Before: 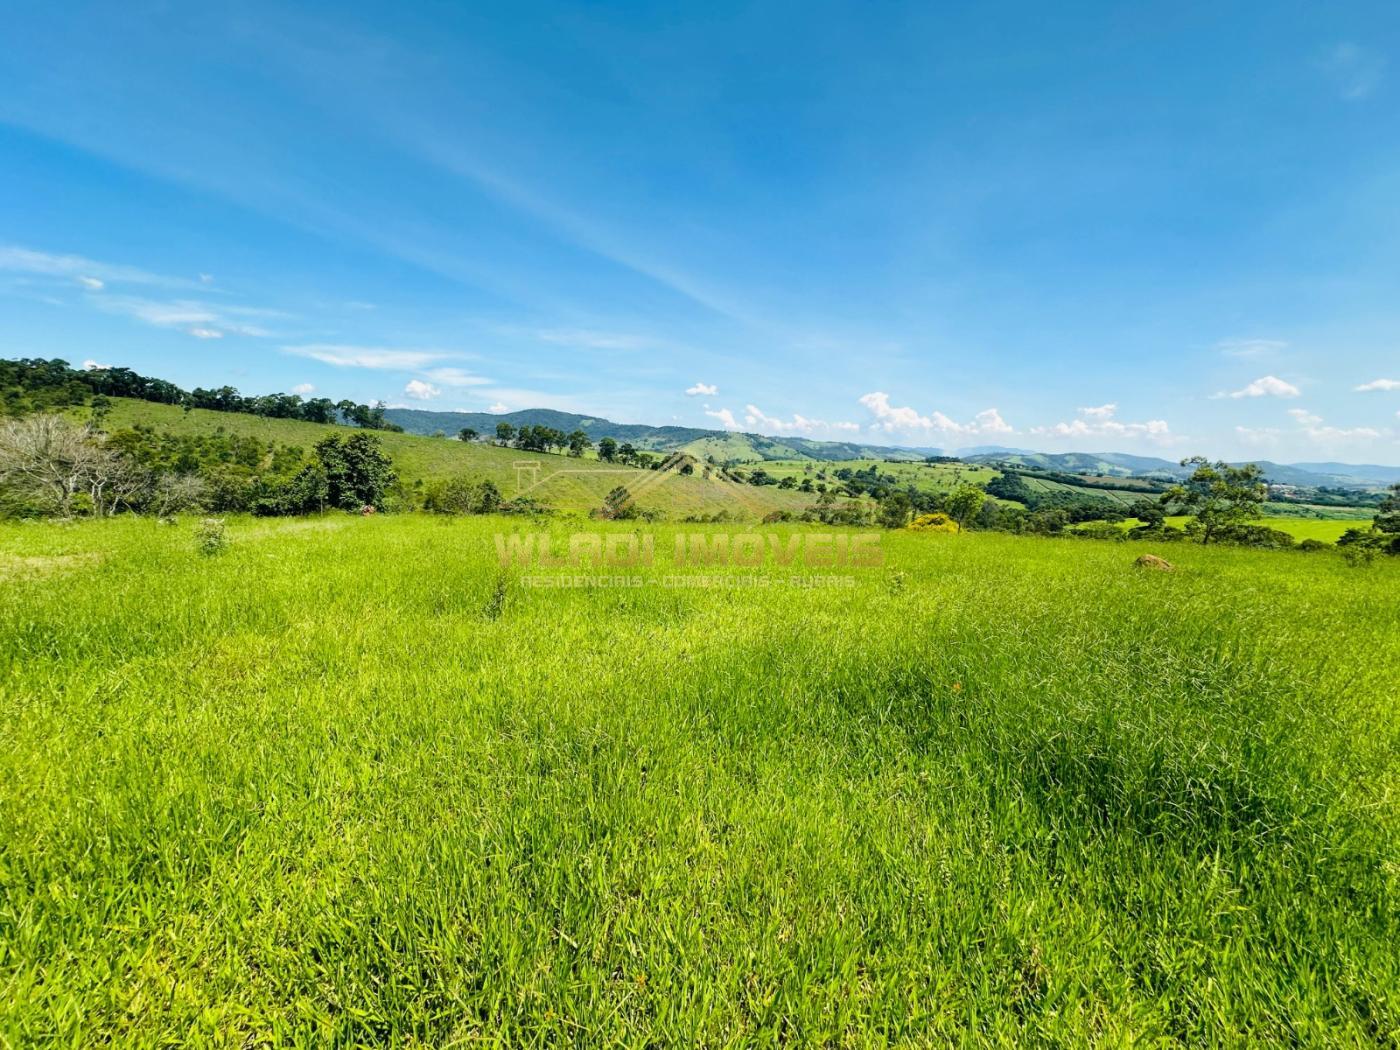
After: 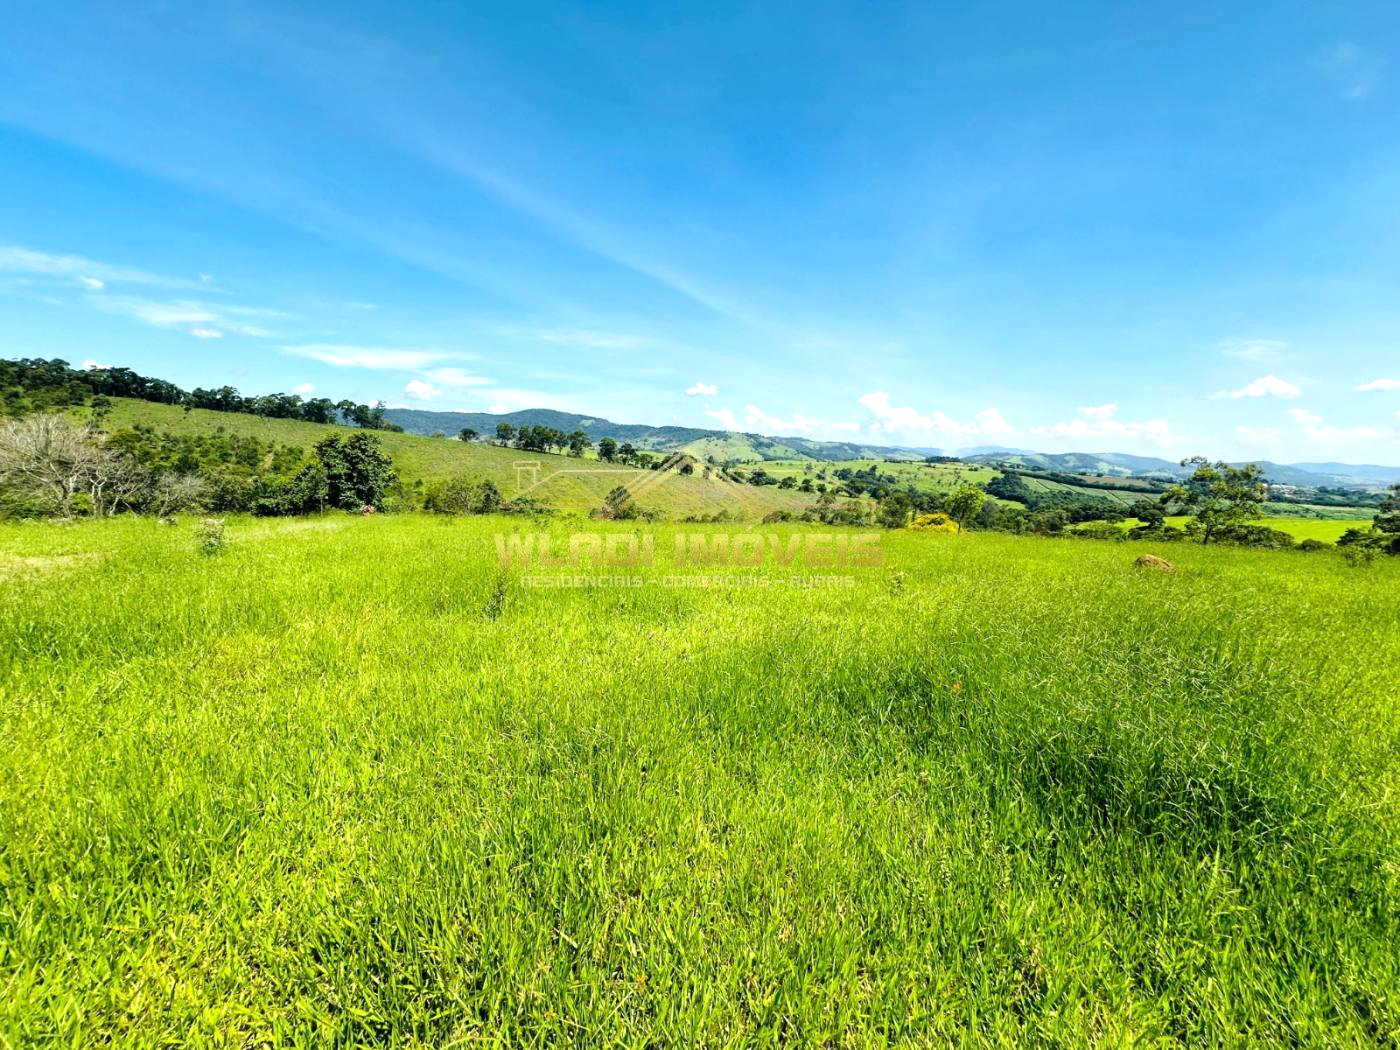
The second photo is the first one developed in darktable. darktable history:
tone equalizer: -8 EV -0.44 EV, -7 EV -0.405 EV, -6 EV -0.31 EV, -5 EV -0.212 EV, -3 EV 0.191 EV, -2 EV 0.33 EV, -1 EV 0.372 EV, +0 EV 0.427 EV, mask exposure compensation -0.487 EV
